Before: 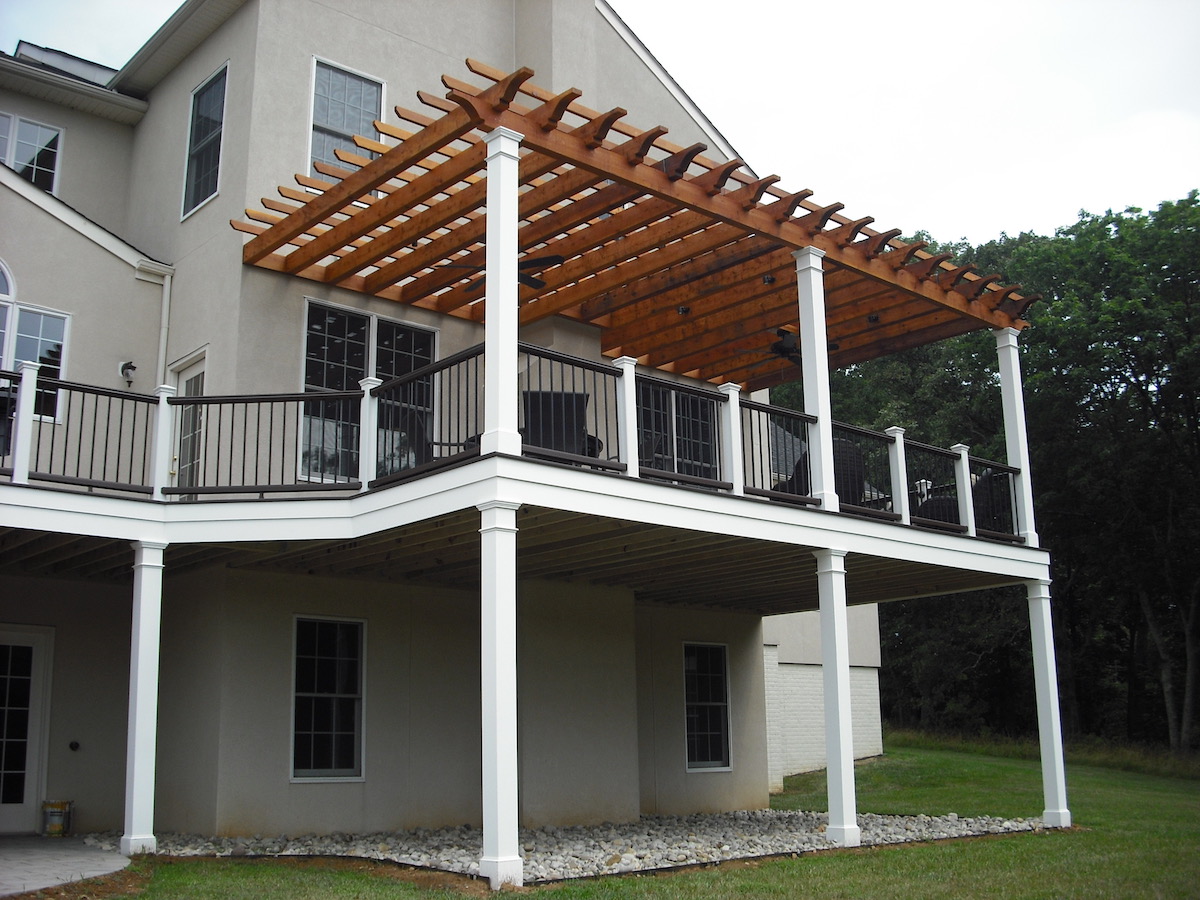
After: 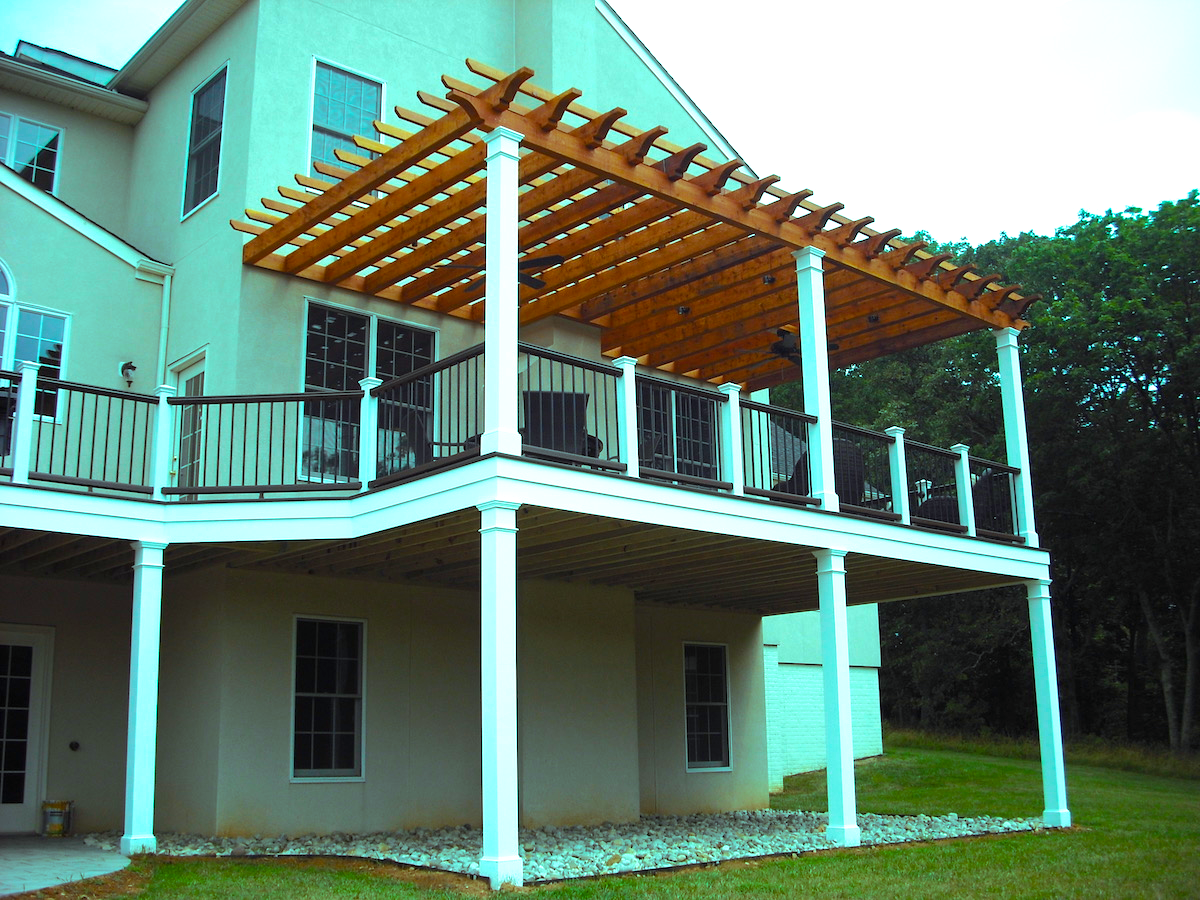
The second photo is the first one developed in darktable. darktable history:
color balance rgb: highlights gain › chroma 7.504%, highlights gain › hue 186.41°, perceptual saturation grading › global saturation 24.874%, perceptual brilliance grading › global brilliance 18.196%, global vibrance 20%
velvia: strength 16.47%
color calibration: illuminant same as pipeline (D50), x 0.347, y 0.359, temperature 4991.62 K
